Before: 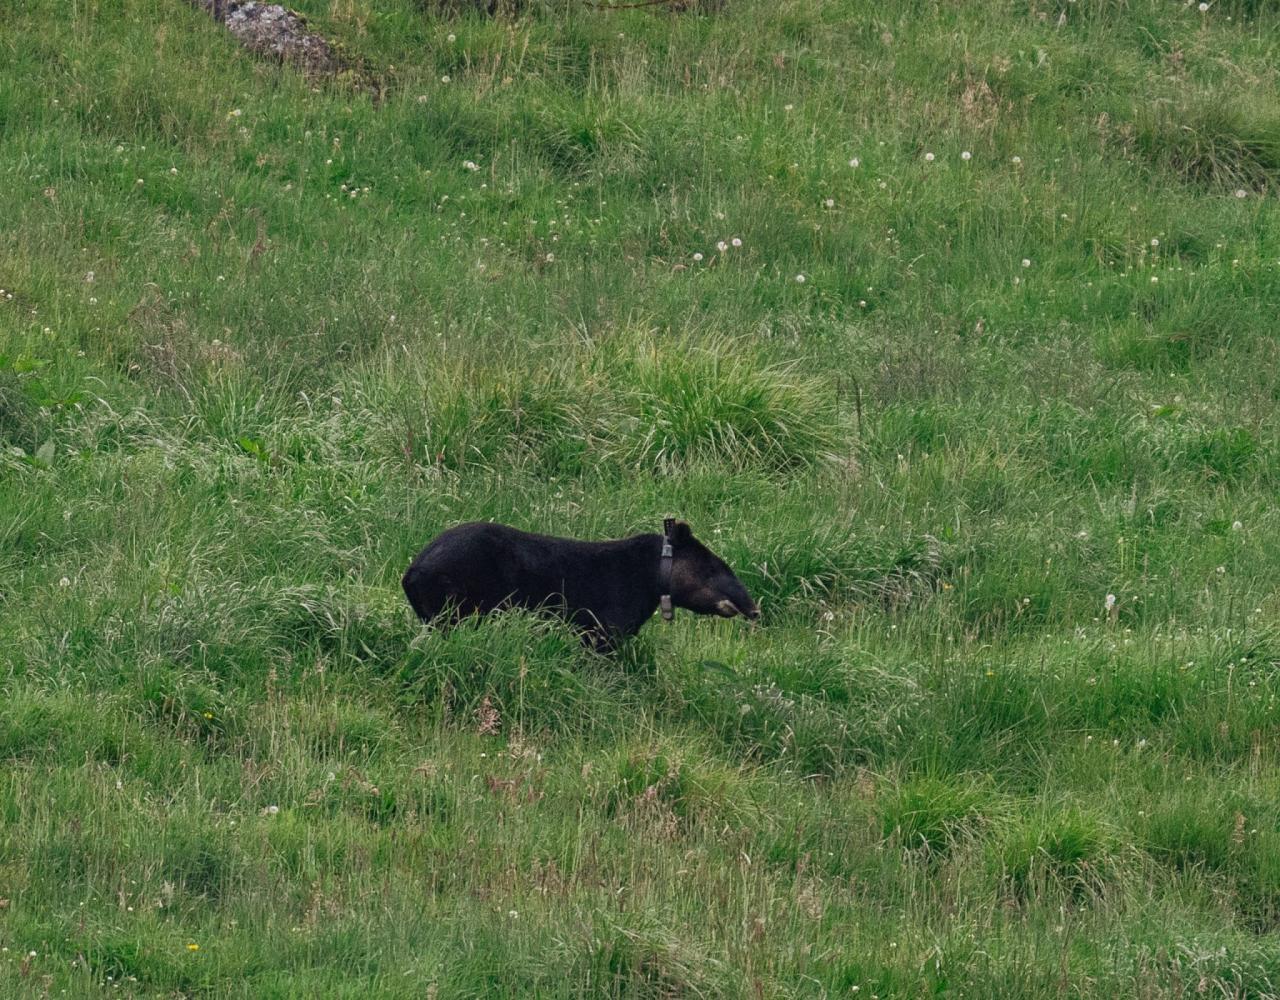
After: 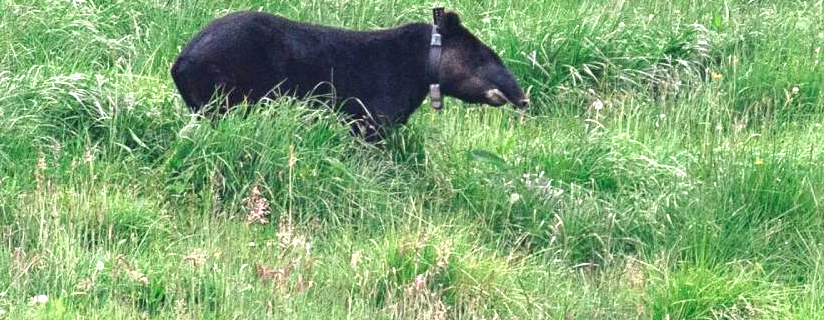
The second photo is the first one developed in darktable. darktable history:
exposure: black level correction 0, exposure 1.6 EV, compensate exposure bias true, compensate highlight preservation false
crop: left 18.091%, top 51.13%, right 17.525%, bottom 16.85%
color calibration: illuminant as shot in camera, x 0.358, y 0.373, temperature 4628.91 K
